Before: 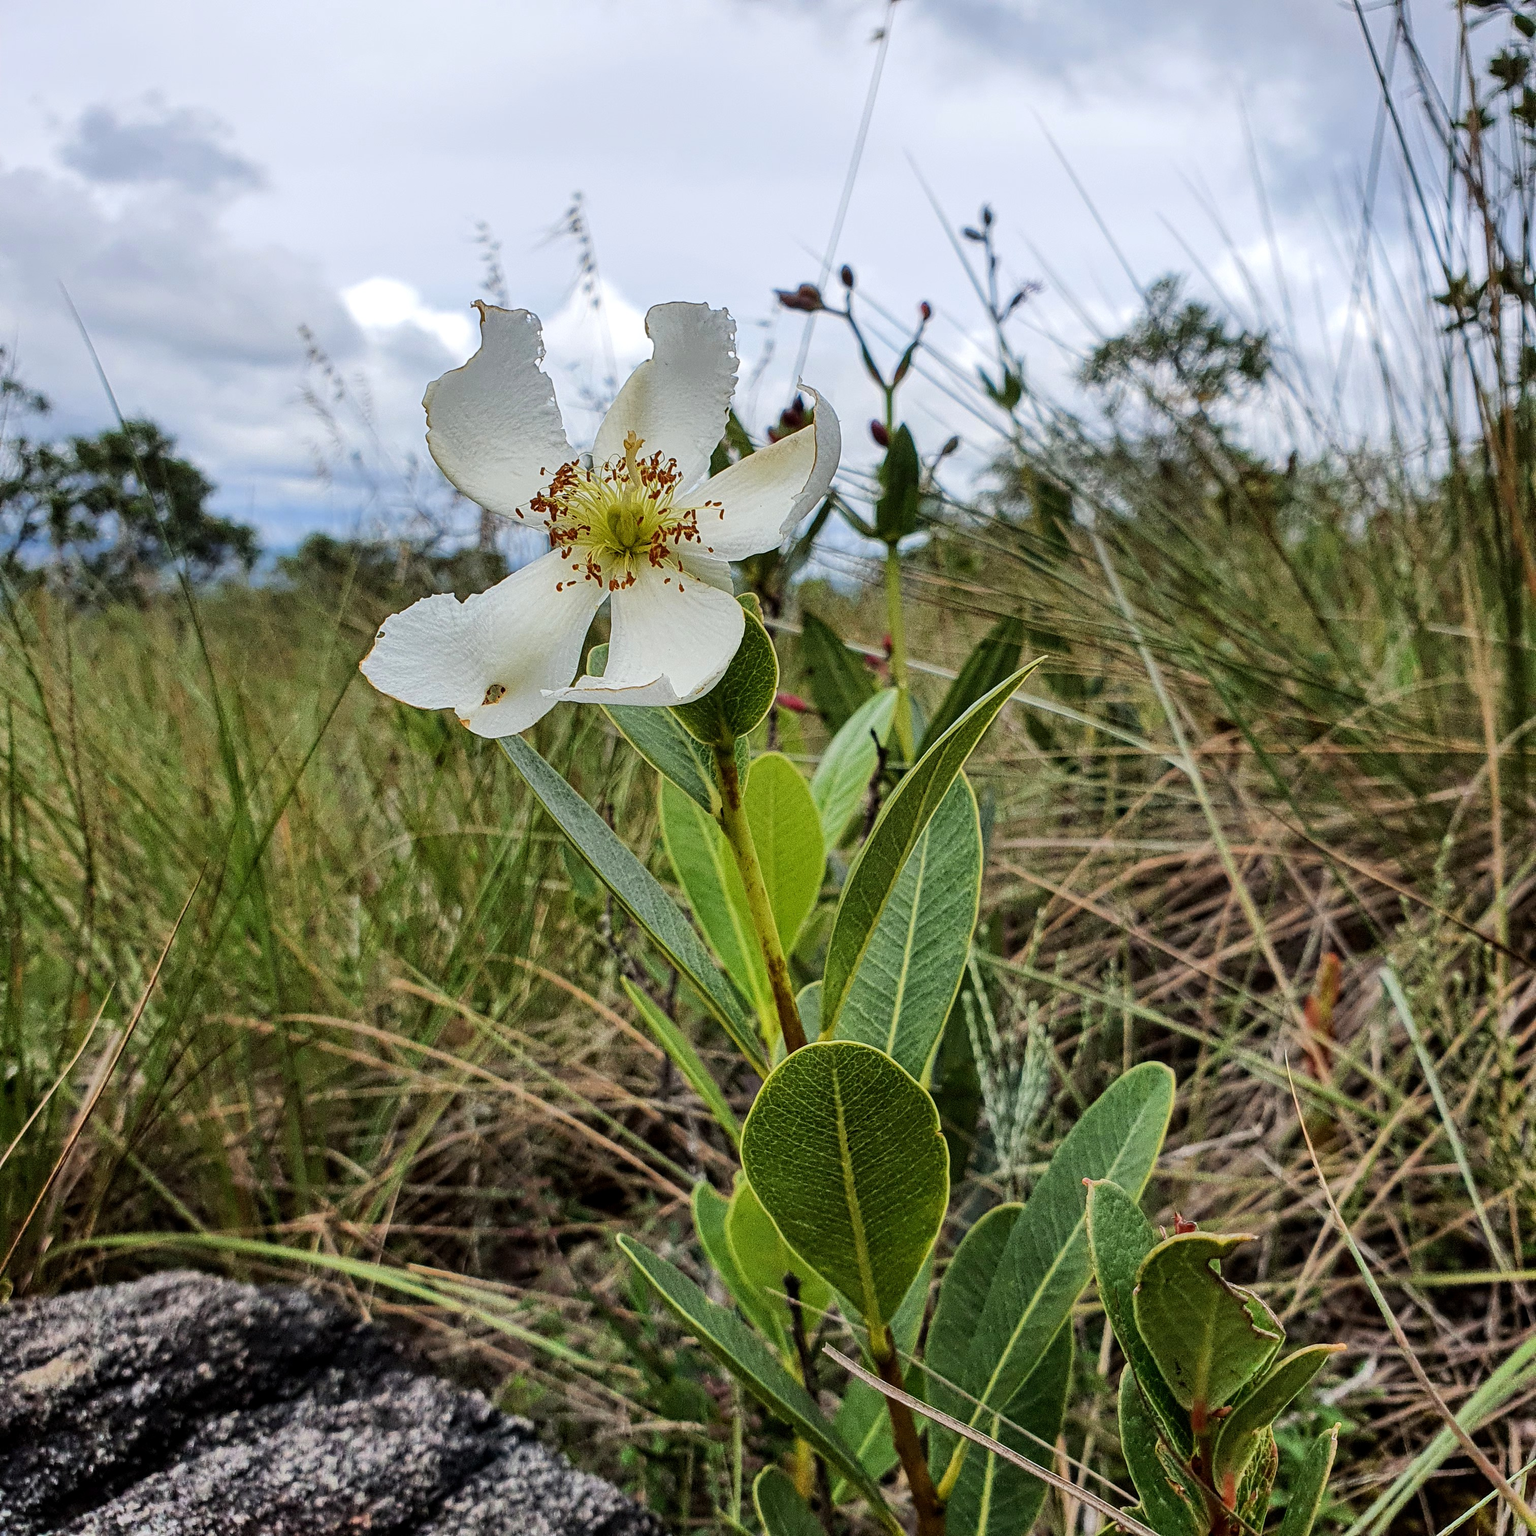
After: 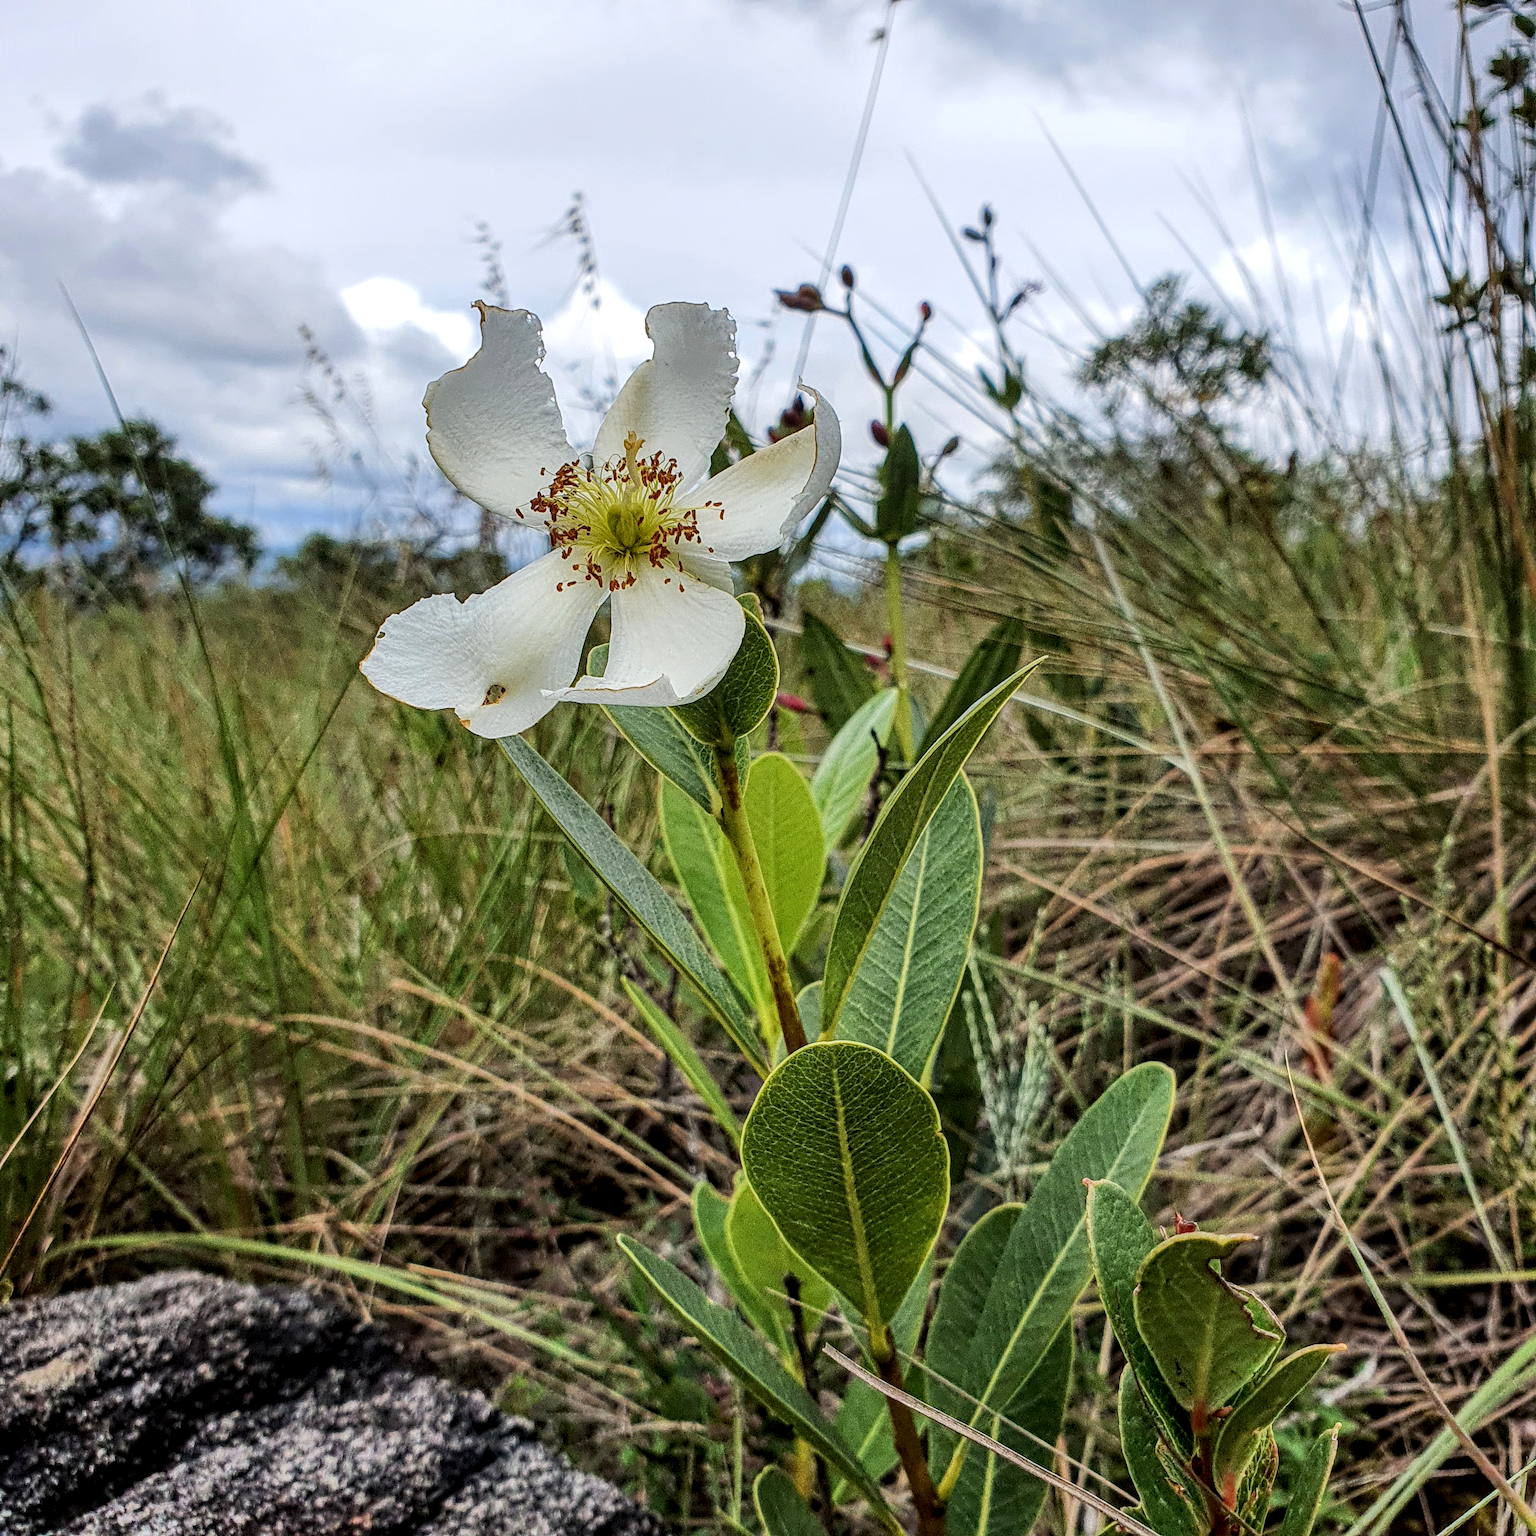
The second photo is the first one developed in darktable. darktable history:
local contrast: on, module defaults
levels: levels [0, 0.492, 0.984]
